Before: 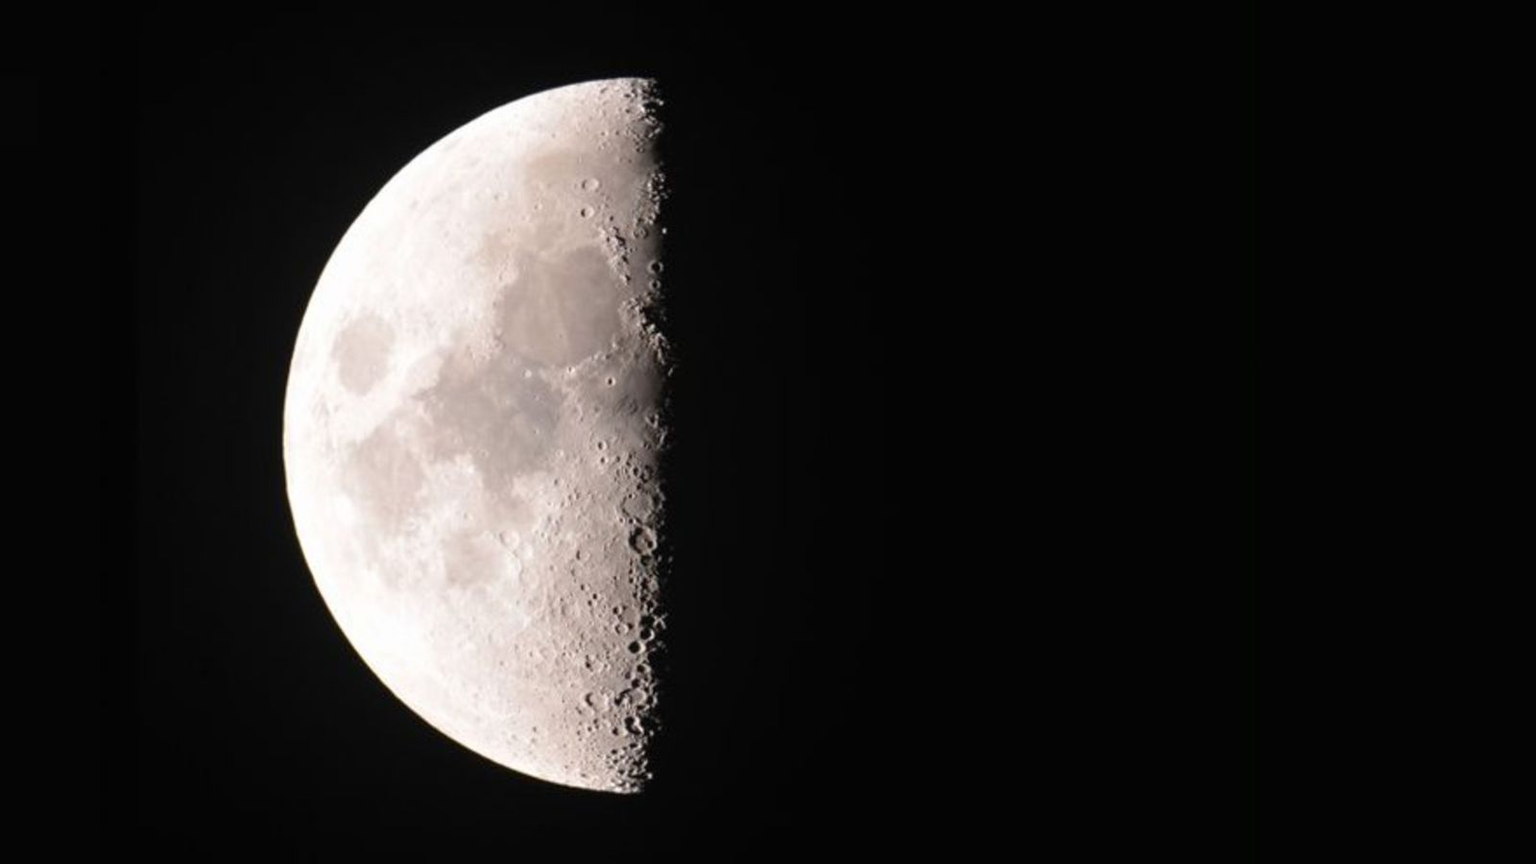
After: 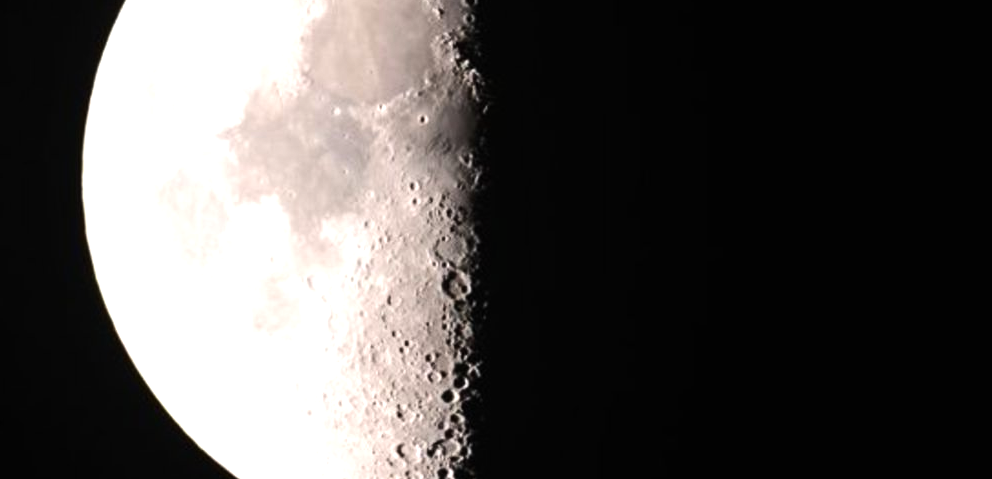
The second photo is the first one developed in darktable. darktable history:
crop: left 13.326%, top 30.944%, right 24.636%, bottom 15.793%
tone equalizer: -8 EV -0.74 EV, -7 EV -0.722 EV, -6 EV -0.576 EV, -5 EV -0.401 EV, -3 EV 0.397 EV, -2 EV 0.6 EV, -1 EV 0.699 EV, +0 EV 0.732 EV, edges refinement/feathering 500, mask exposure compensation -1.57 EV, preserve details no
